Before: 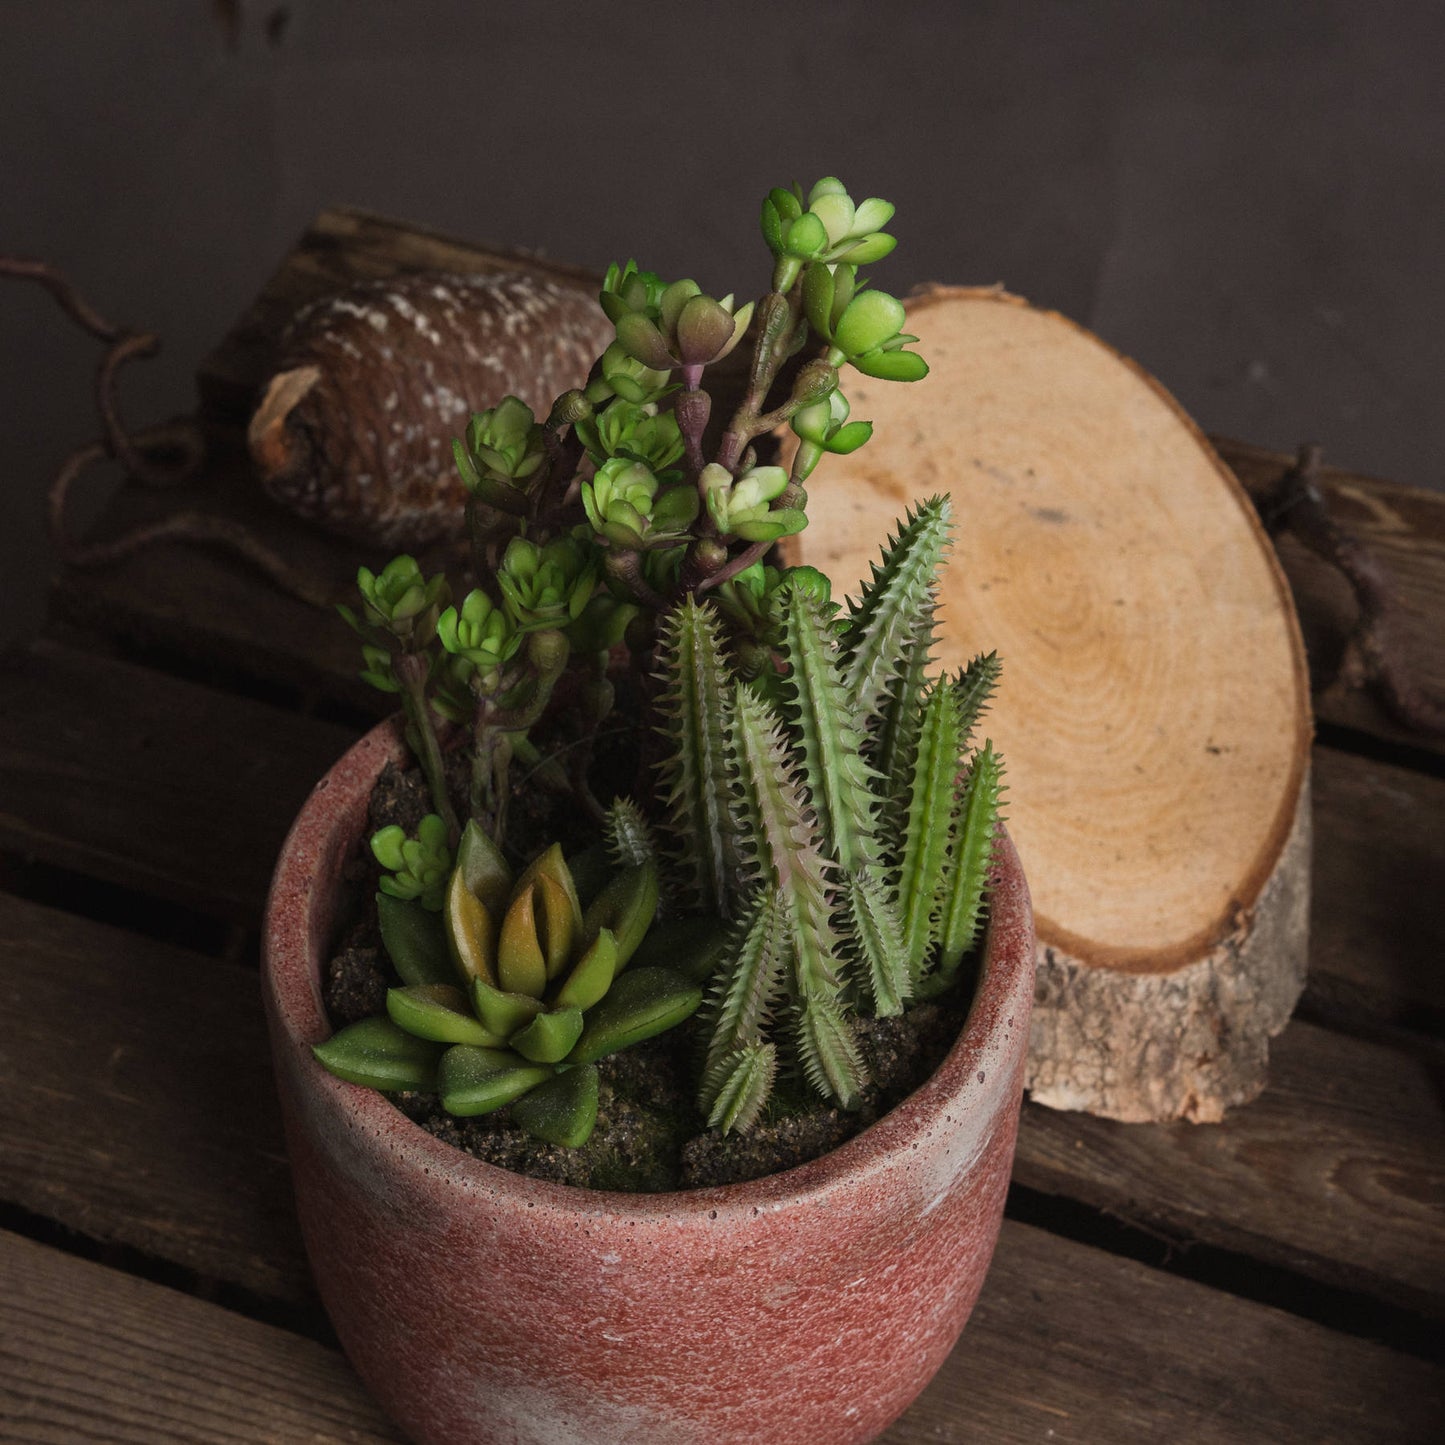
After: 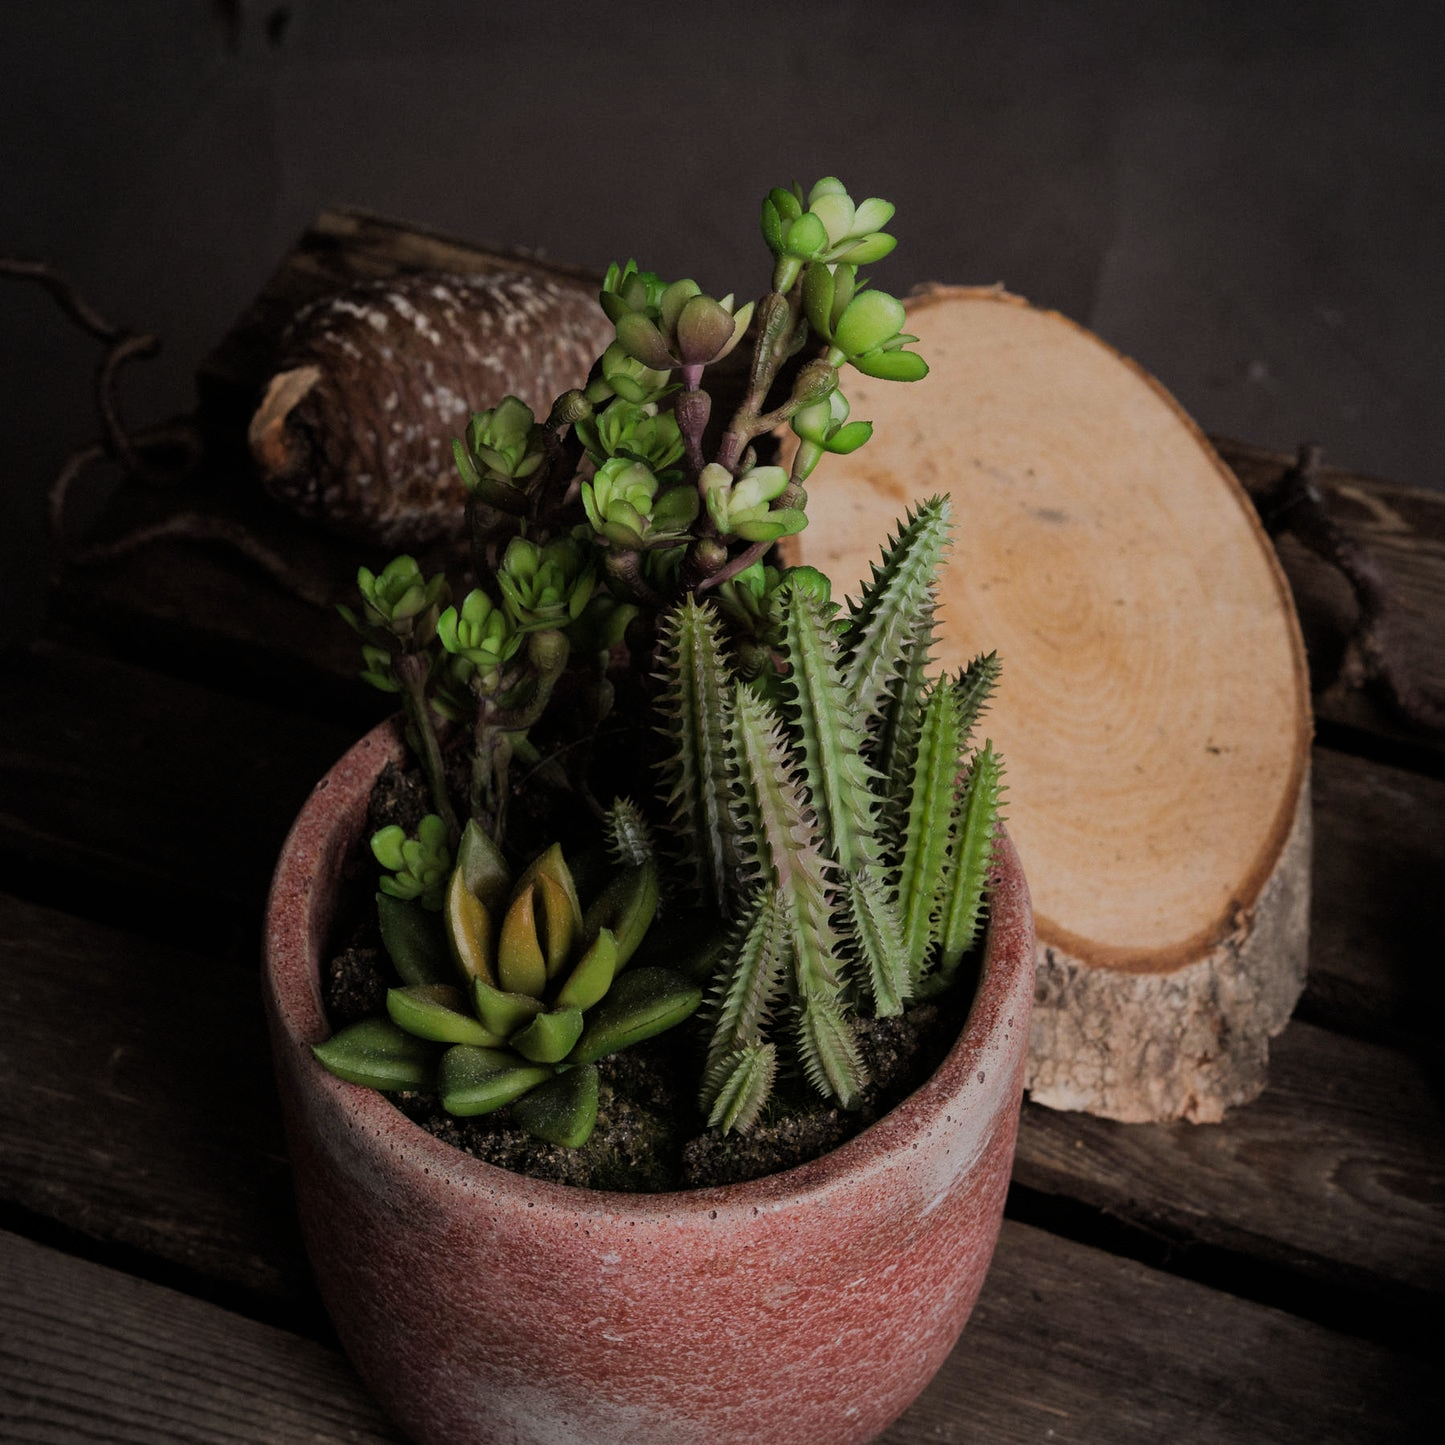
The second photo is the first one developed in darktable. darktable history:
white balance: red 1.009, blue 1.027
filmic rgb: black relative exposure -7.32 EV, white relative exposure 5.09 EV, hardness 3.2
vignetting: unbound false
